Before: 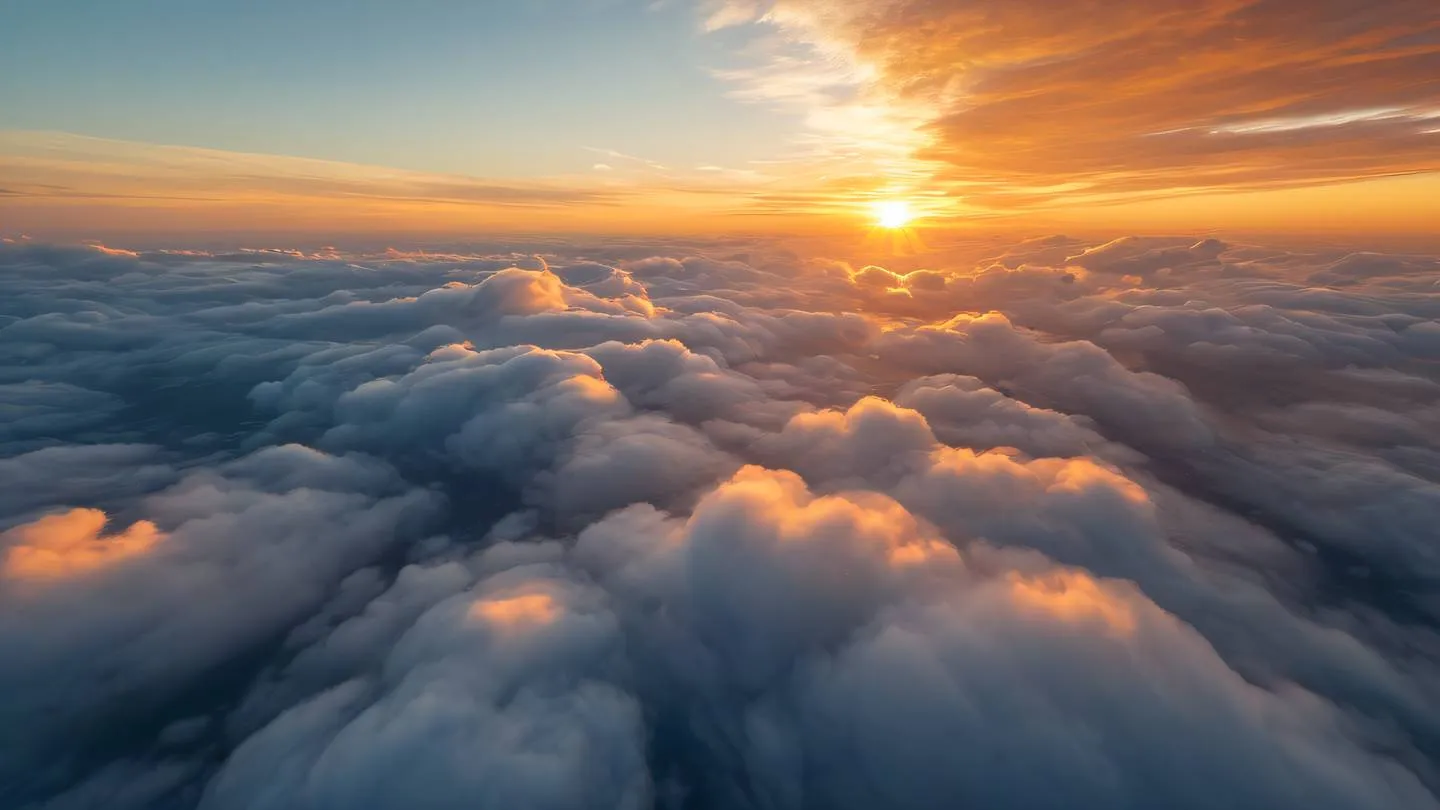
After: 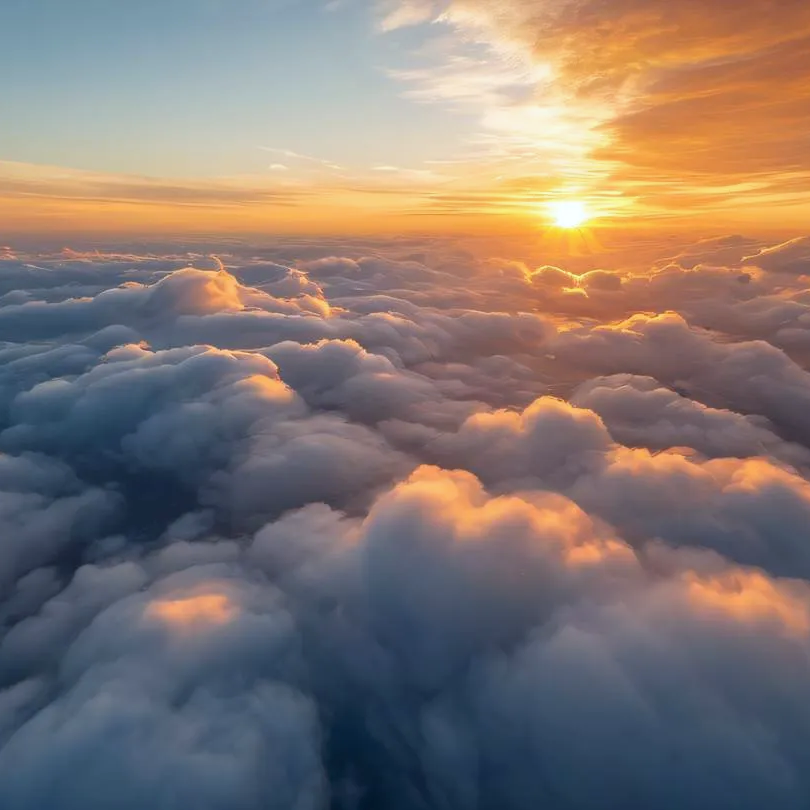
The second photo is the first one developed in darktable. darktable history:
exposure: black level correction 0.001, exposure 0.014 EV, compensate highlight preservation false
white balance: red 0.976, blue 1.04
crop and rotate: left 22.516%, right 21.234%
